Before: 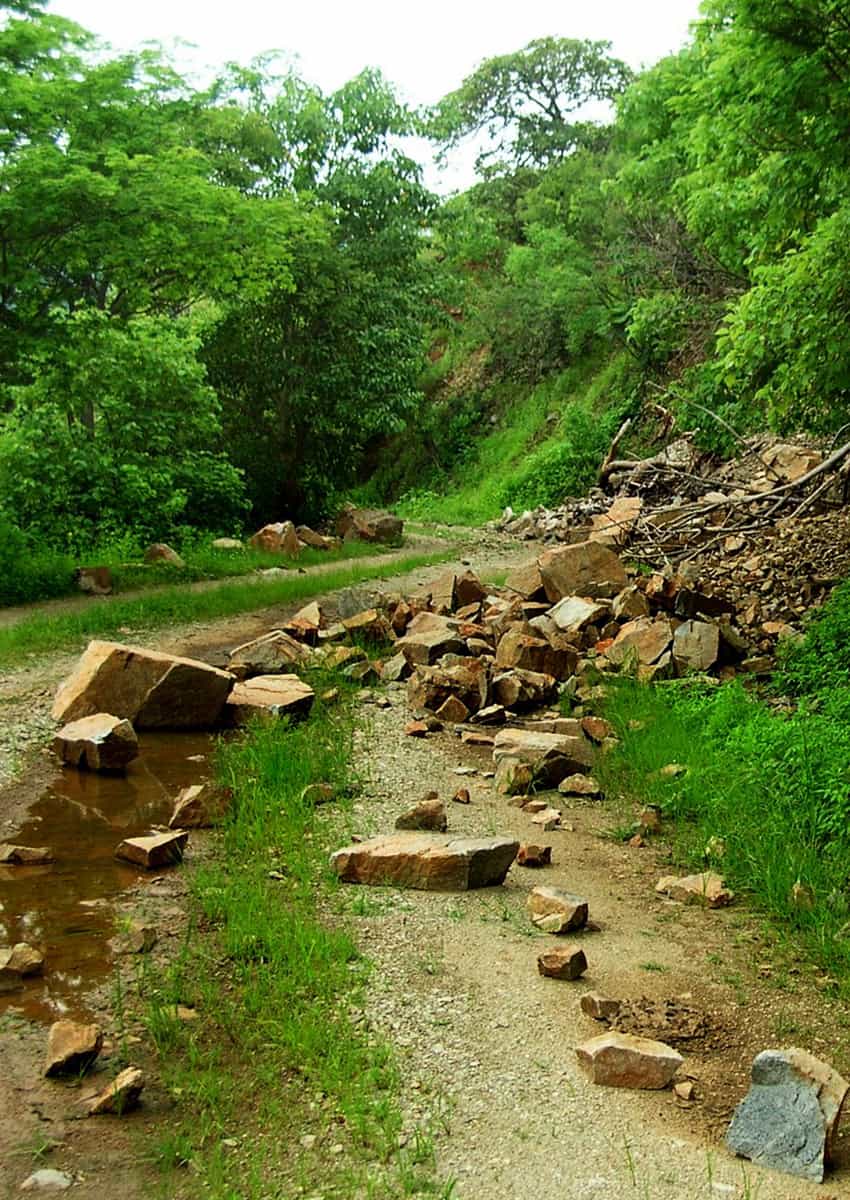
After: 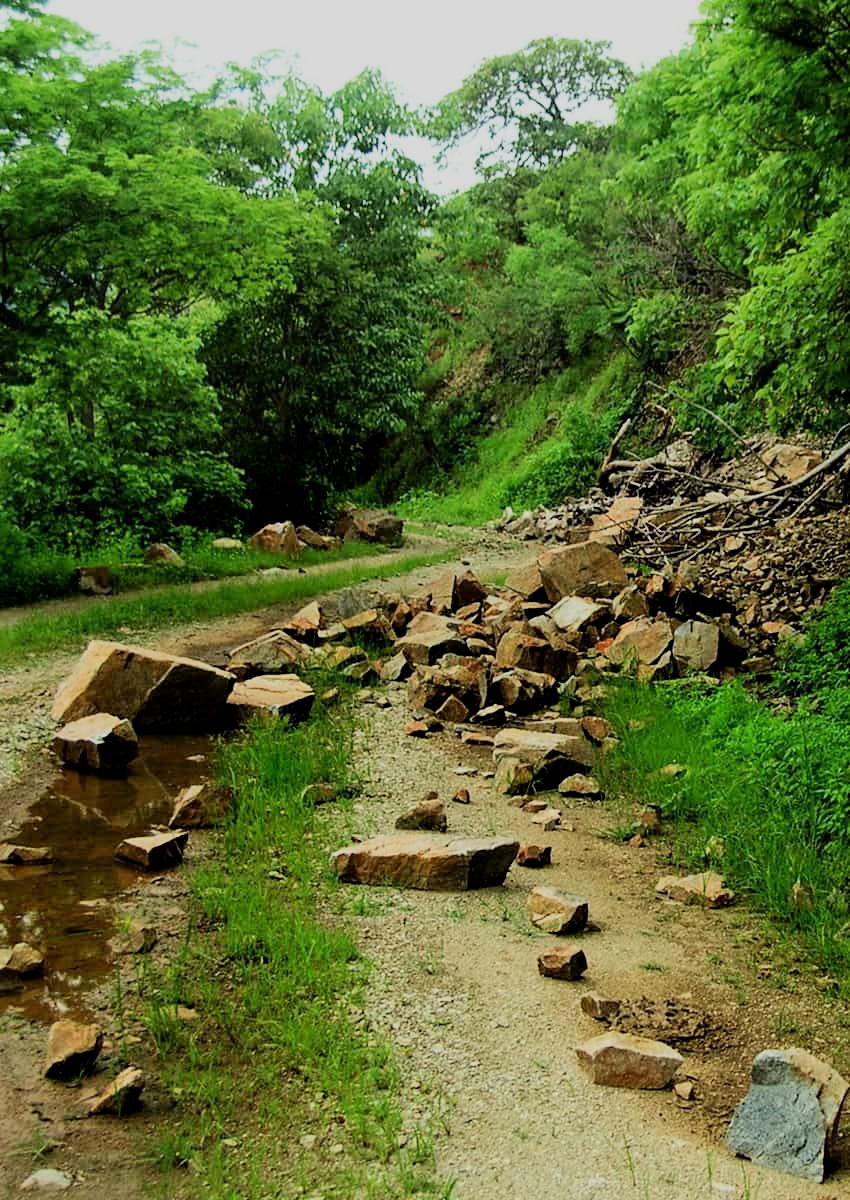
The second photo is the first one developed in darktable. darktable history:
filmic rgb: middle gray luminance 28.94%, black relative exposure -10.23 EV, white relative exposure 5.49 EV, target black luminance 0%, hardness 3.95, latitude 2.62%, contrast 1.125, highlights saturation mix 6.47%, shadows ↔ highlights balance 15.32%
